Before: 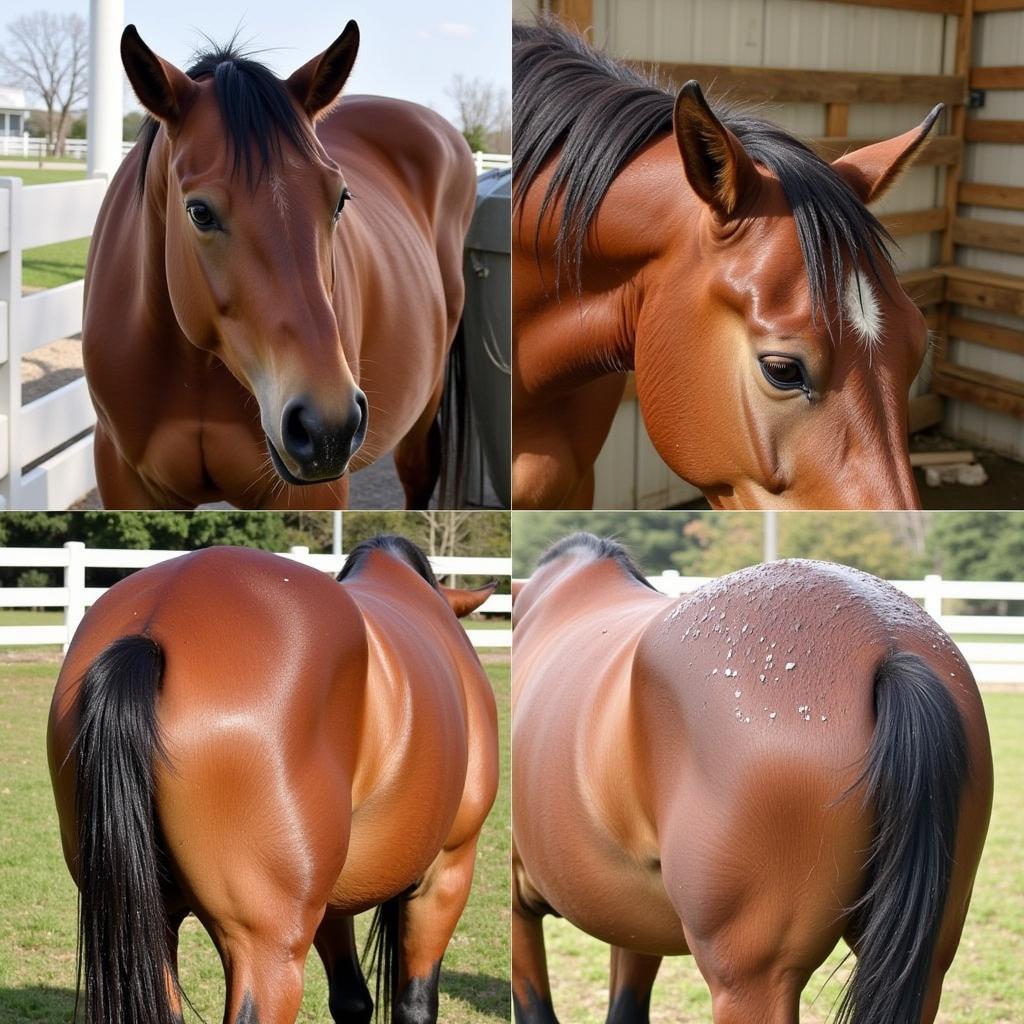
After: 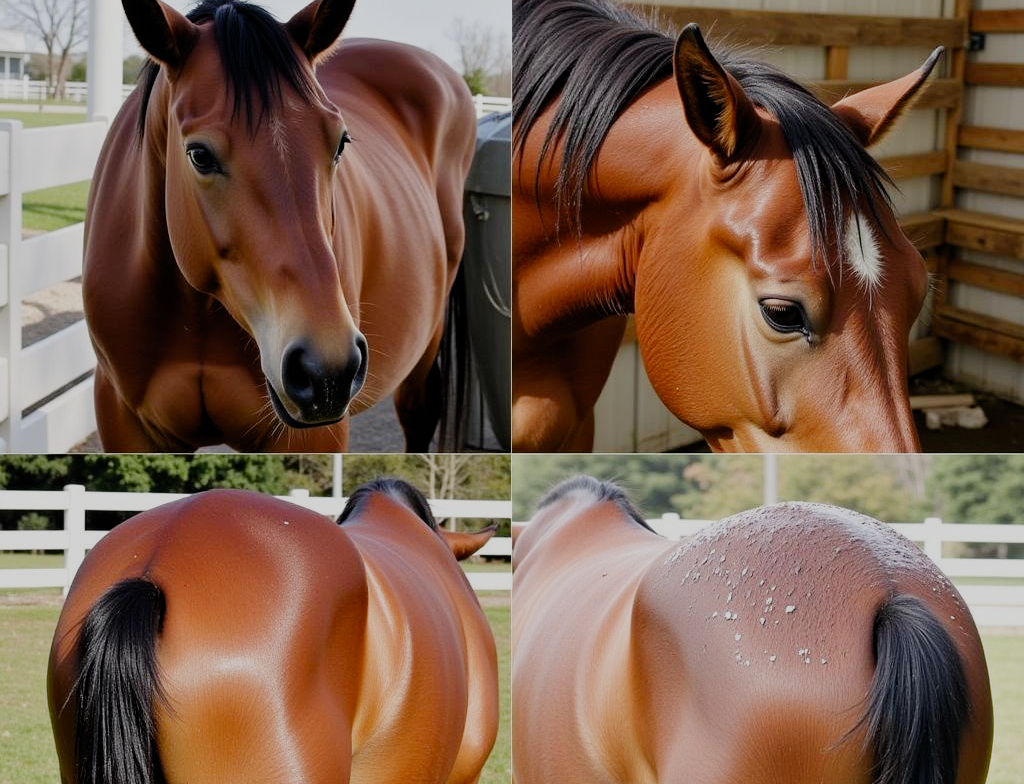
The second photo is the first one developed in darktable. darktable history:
crop: top 5.643%, bottom 17.791%
filmic rgb: black relative exposure -7.65 EV, white relative exposure 4.56 EV, hardness 3.61, add noise in highlights 0.001, preserve chrominance no, color science v3 (2019), use custom middle-gray values true, contrast in highlights soft
